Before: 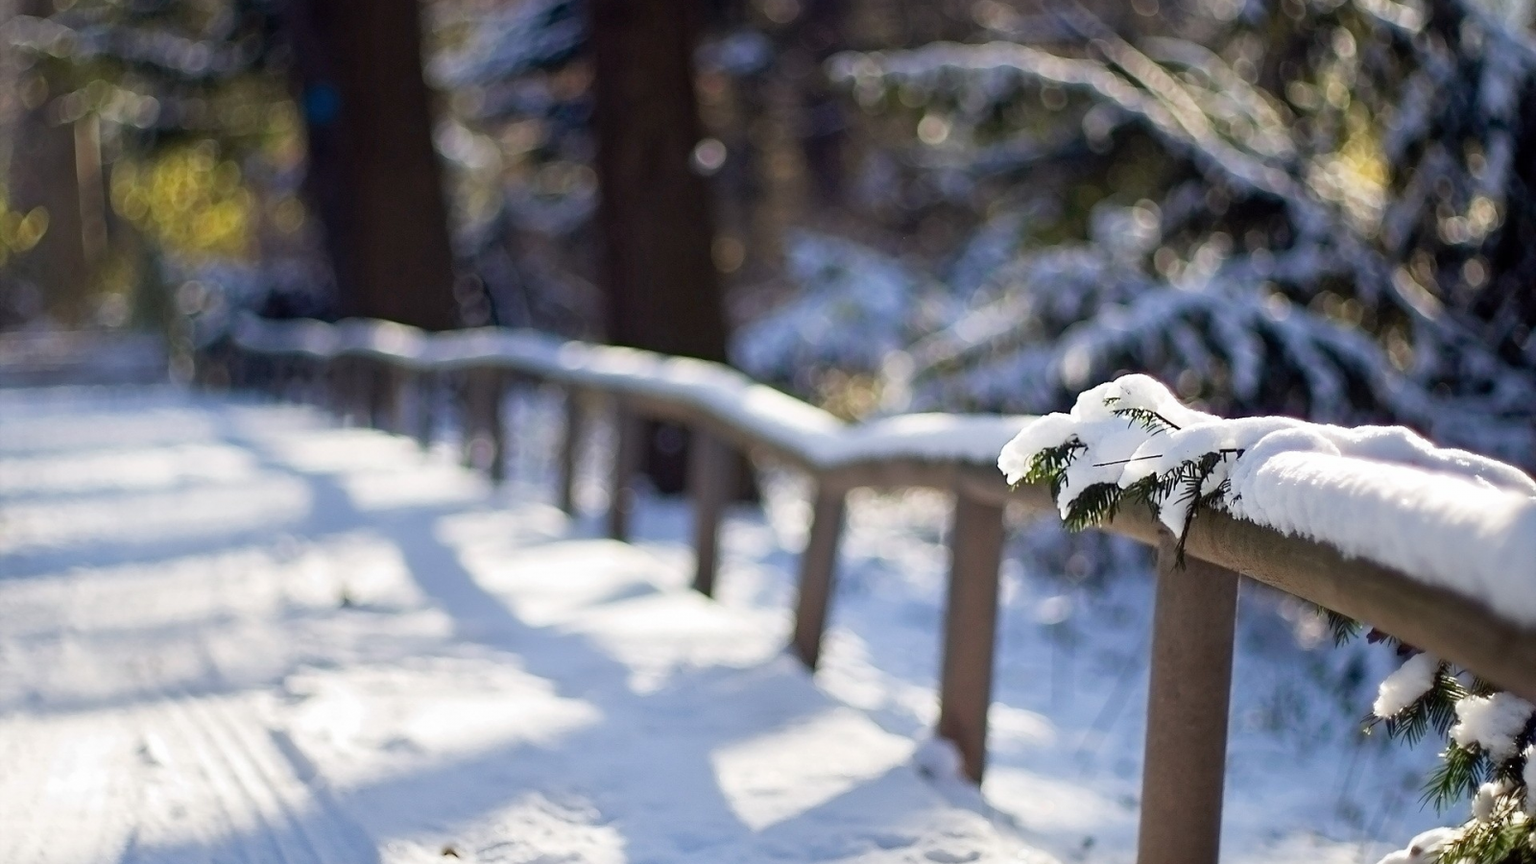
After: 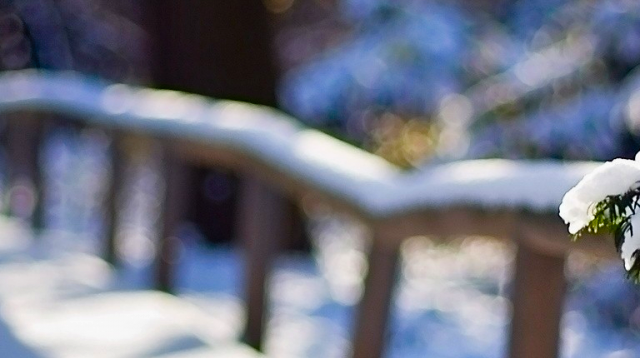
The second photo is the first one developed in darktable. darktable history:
crop: left 30%, top 30.212%, right 29.953%, bottom 29.994%
exposure: exposure -1.525 EV, compensate highlight preservation false
color balance rgb: perceptual saturation grading › global saturation 20%, perceptual saturation grading › highlights -24.94%, perceptual saturation grading › shadows 49.234%, global vibrance 9.321%
levels: mode automatic, levels [0.129, 0.519, 0.867]
shadows and highlights: shadows 43.86, white point adjustment -1.56, soften with gaussian
